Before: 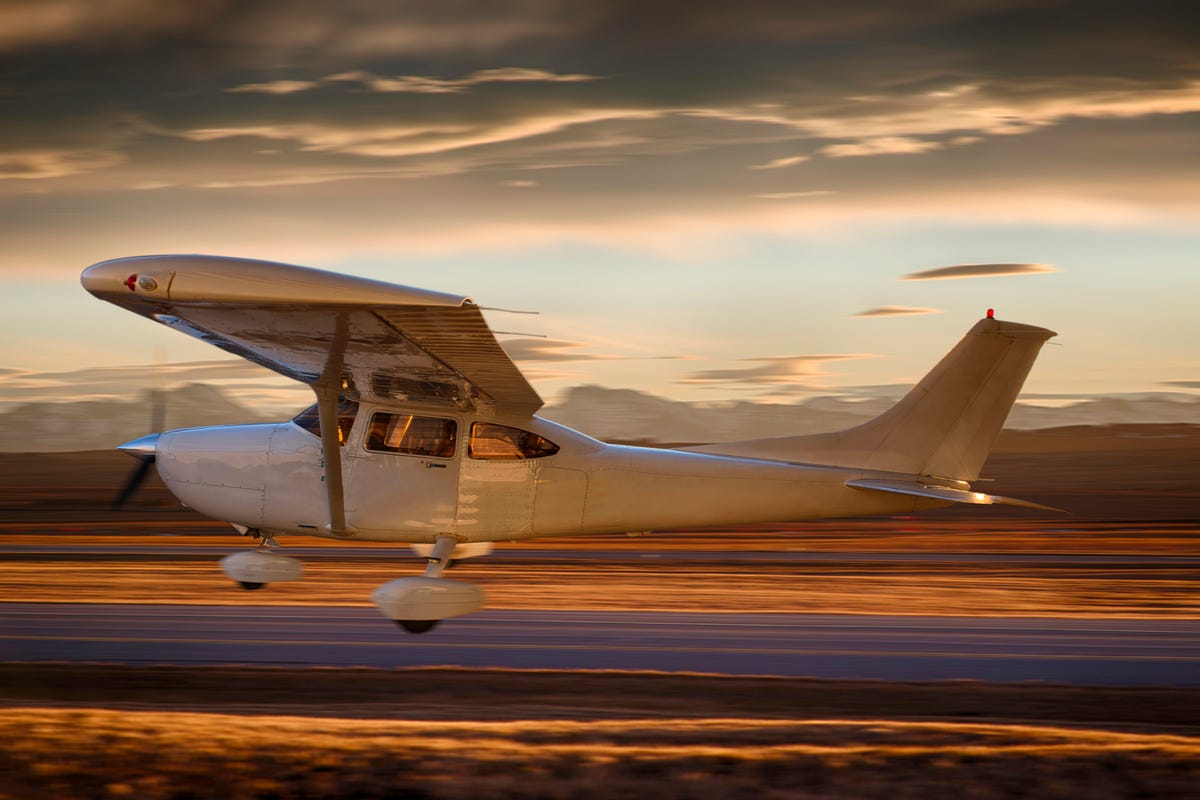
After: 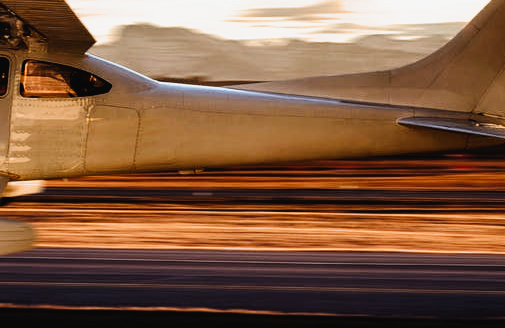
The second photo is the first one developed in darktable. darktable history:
tone curve: curves: ch0 [(0, 0.021) (0.049, 0.044) (0.152, 0.14) (0.328, 0.357) (0.473, 0.529) (0.641, 0.705) (0.868, 0.887) (1, 0.969)]; ch1 [(0, 0) (0.322, 0.328) (0.43, 0.425) (0.474, 0.466) (0.502, 0.503) (0.522, 0.526) (0.564, 0.591) (0.602, 0.632) (0.677, 0.701) (0.859, 0.885) (1, 1)]; ch2 [(0, 0) (0.33, 0.301) (0.447, 0.44) (0.502, 0.505) (0.535, 0.554) (0.565, 0.598) (0.618, 0.629) (1, 1)], preserve colors none
crop: left 37.366%, top 45.297%, right 20.495%, bottom 13.675%
filmic rgb: black relative exposure -8.29 EV, white relative exposure 2.23 EV, hardness 7.18, latitude 85.59%, contrast 1.71, highlights saturation mix -3.37%, shadows ↔ highlights balance -2.68%, color science v6 (2022), iterations of high-quality reconstruction 10
